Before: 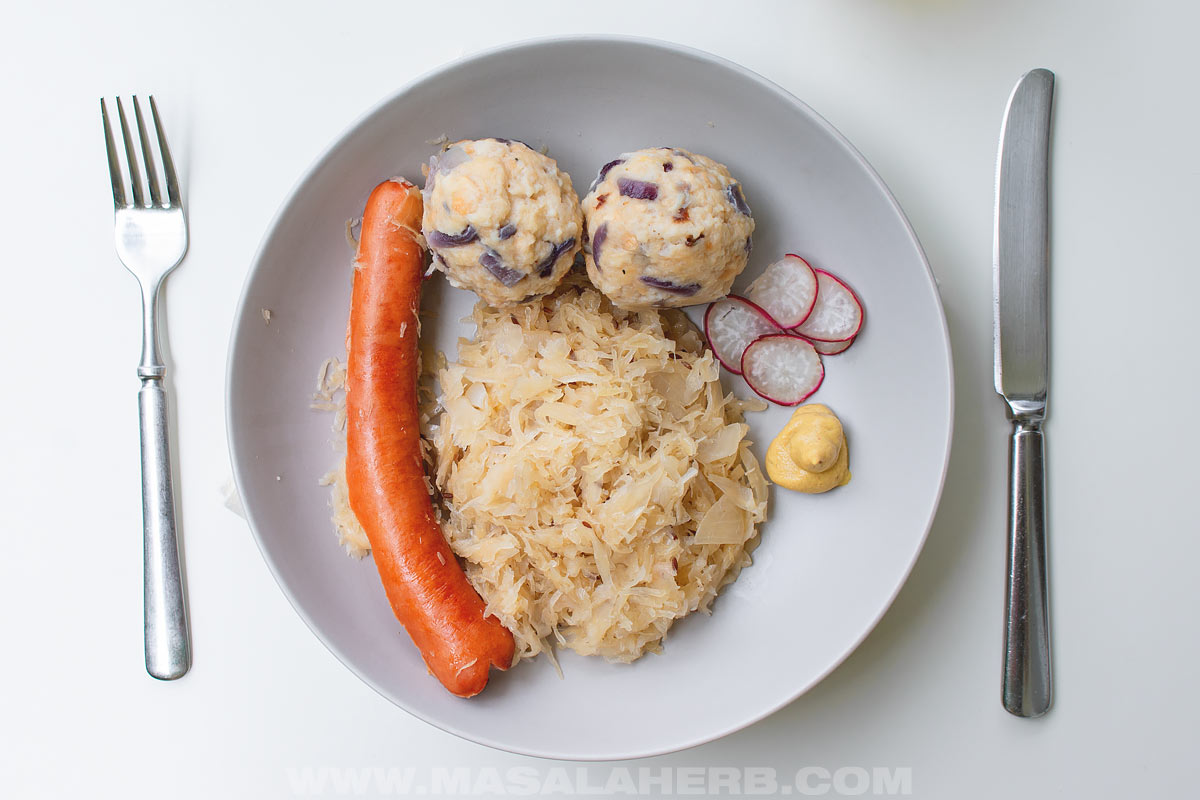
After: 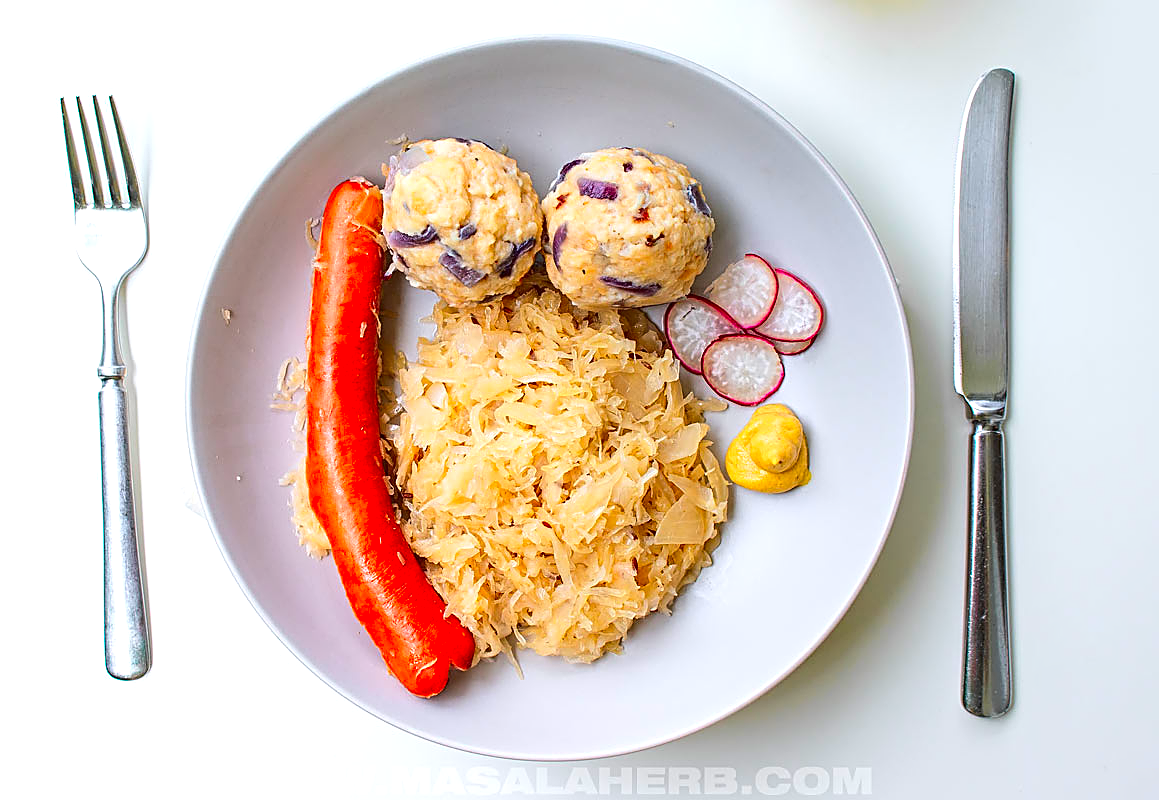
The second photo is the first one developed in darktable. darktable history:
sharpen: on, module defaults
contrast brightness saturation: contrast 0.05, brightness 0.058, saturation 0.008
color correction: highlights b* -0.03, saturation 1.78
crop and rotate: left 3.38%
tone equalizer: -8 EV -0.4 EV, -7 EV -0.393 EV, -6 EV -0.363 EV, -5 EV -0.243 EV, -3 EV 0.213 EV, -2 EV 0.307 EV, -1 EV 0.402 EV, +0 EV 0.445 EV, edges refinement/feathering 500, mask exposure compensation -1.57 EV, preserve details no
contrast equalizer: y [[0.502, 0.505, 0.512, 0.529, 0.564, 0.588], [0.5 ×6], [0.502, 0.505, 0.512, 0.529, 0.564, 0.588], [0, 0.001, 0.001, 0.004, 0.008, 0.011], [0, 0.001, 0.001, 0.004, 0.008, 0.011]]
